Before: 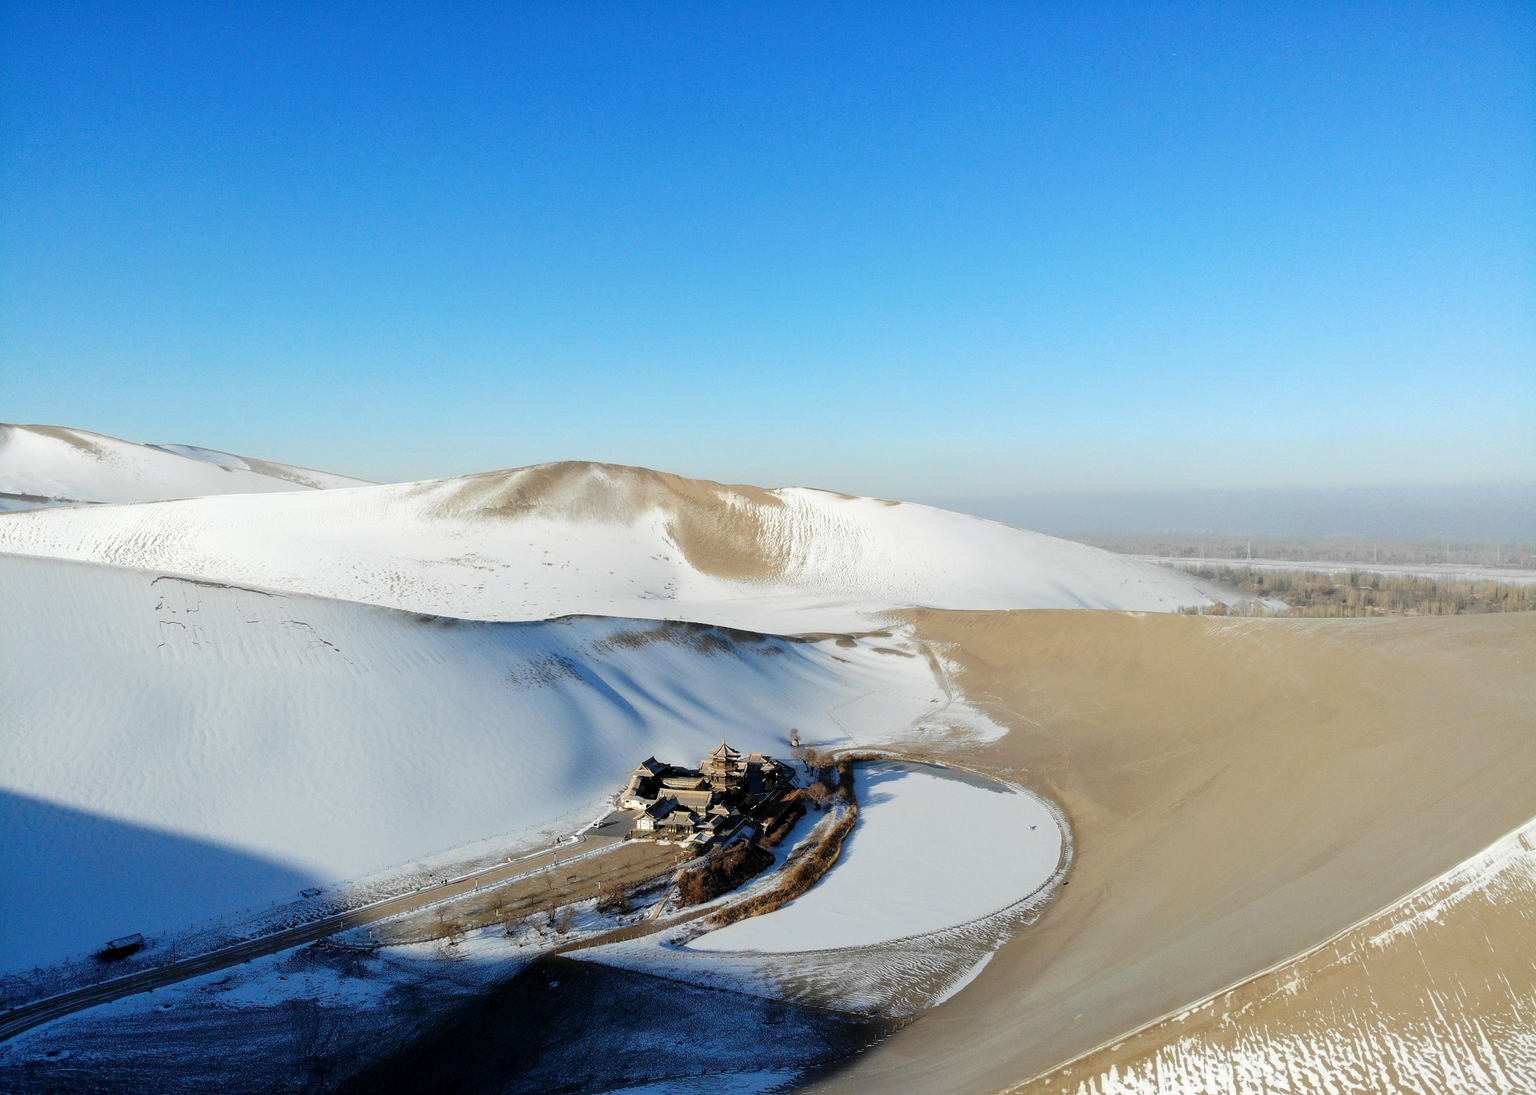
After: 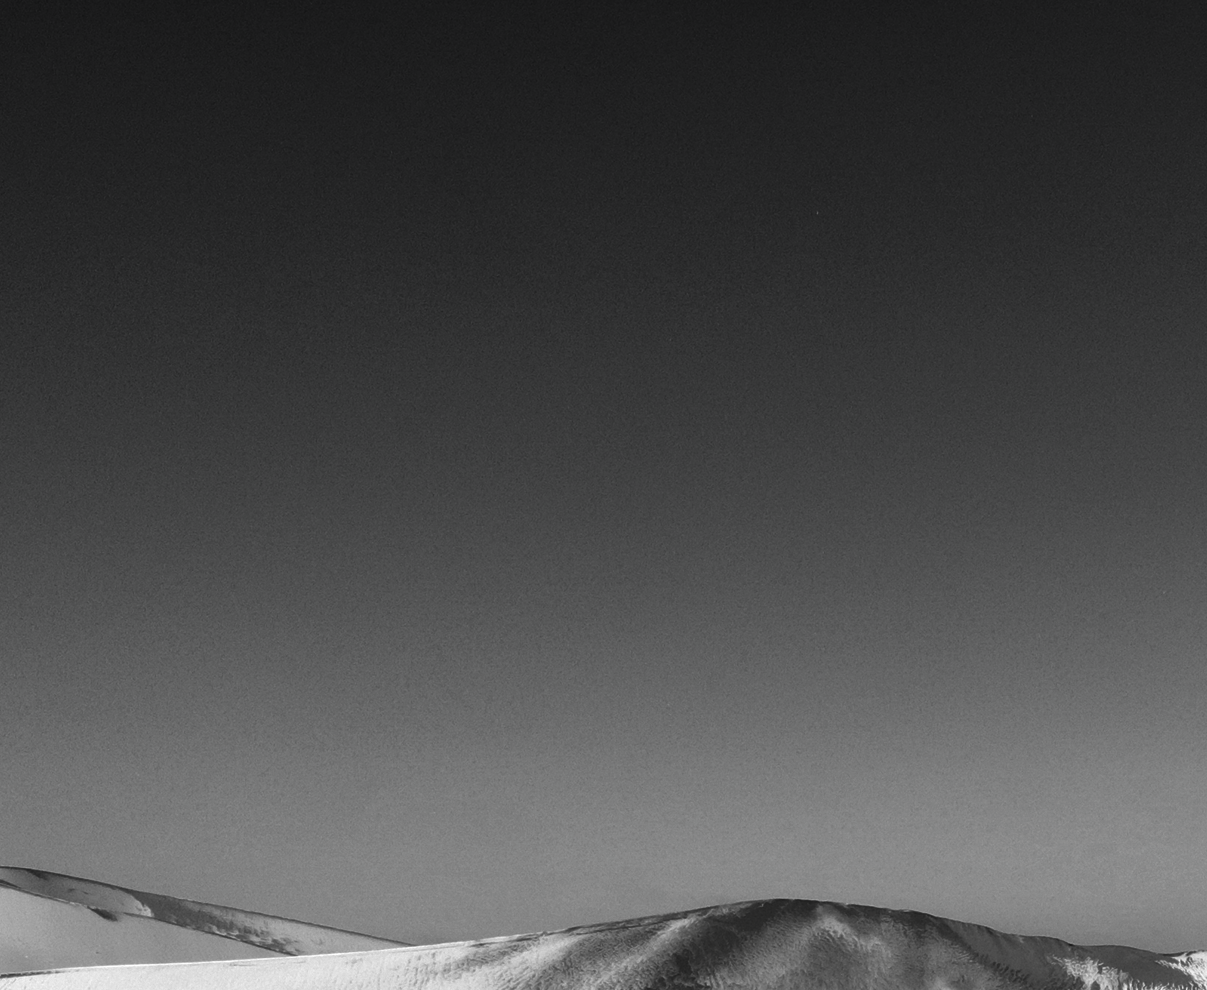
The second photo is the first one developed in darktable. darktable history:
crop and rotate: left 11.233%, top 0.056%, right 48.519%, bottom 53.655%
contrast brightness saturation: contrast 0.016, brightness -0.982, saturation -0.991
